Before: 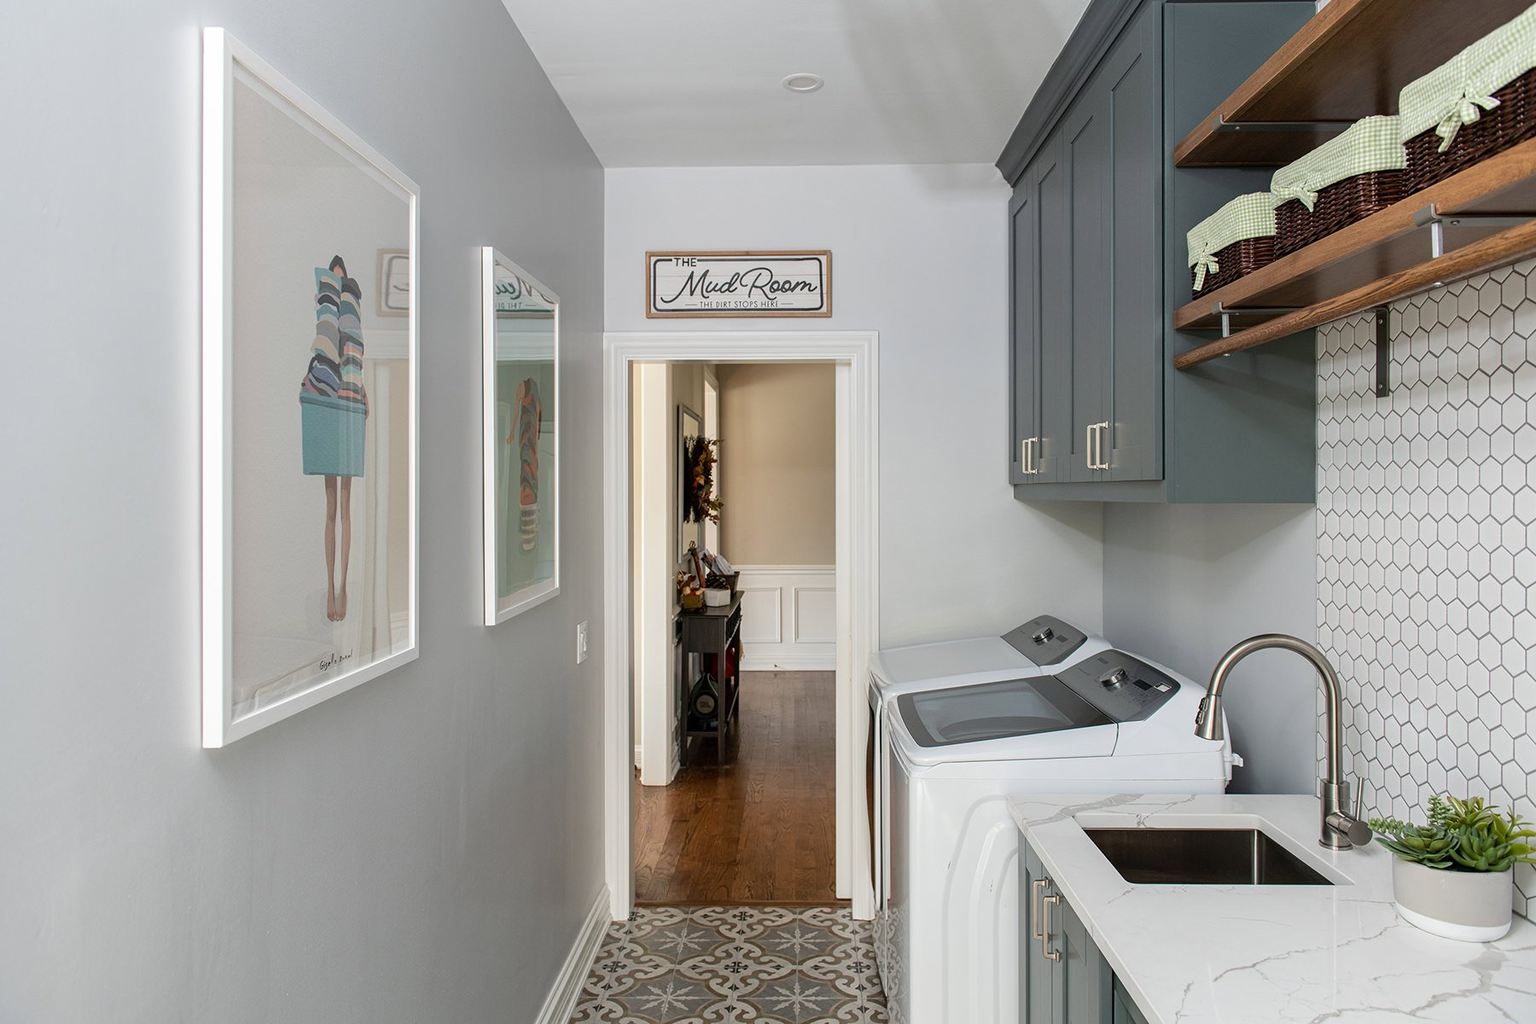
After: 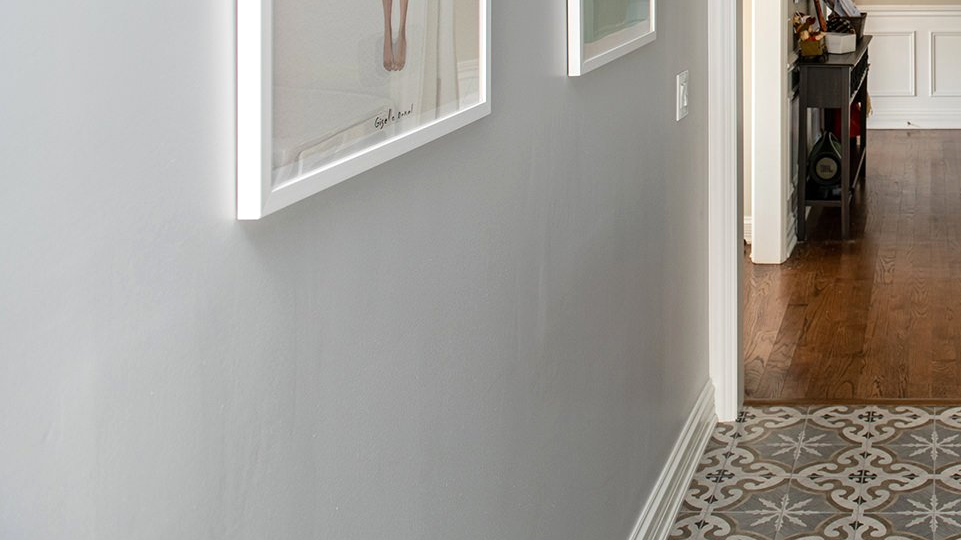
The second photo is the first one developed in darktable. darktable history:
crop and rotate: top 54.778%, right 46.61%, bottom 0.159%
levels: levels [0, 0.48, 0.961]
